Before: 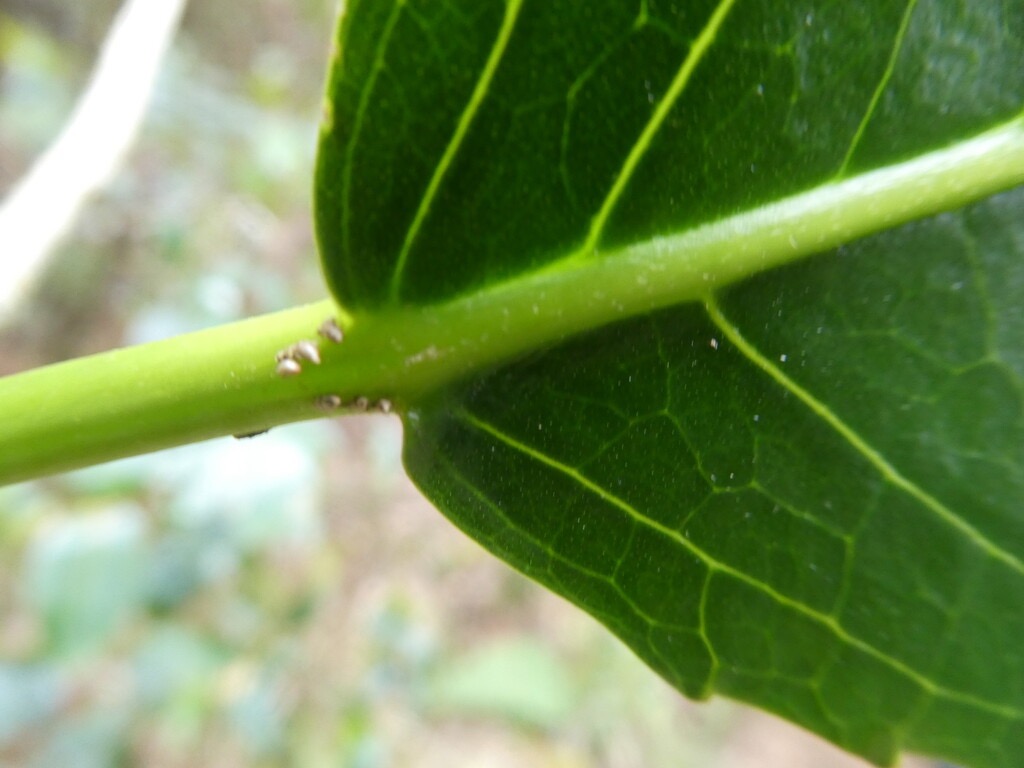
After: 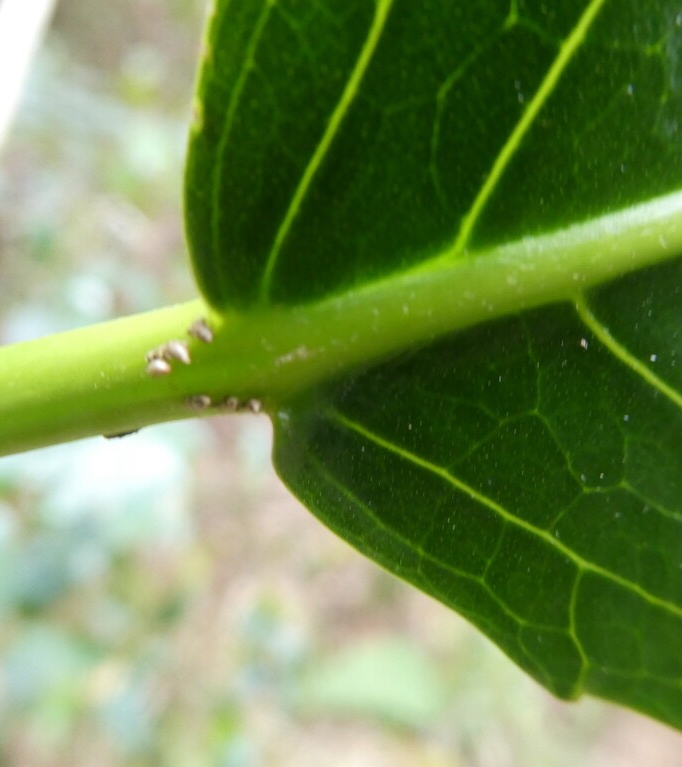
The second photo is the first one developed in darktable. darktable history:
crop and rotate: left 12.783%, right 20.566%
